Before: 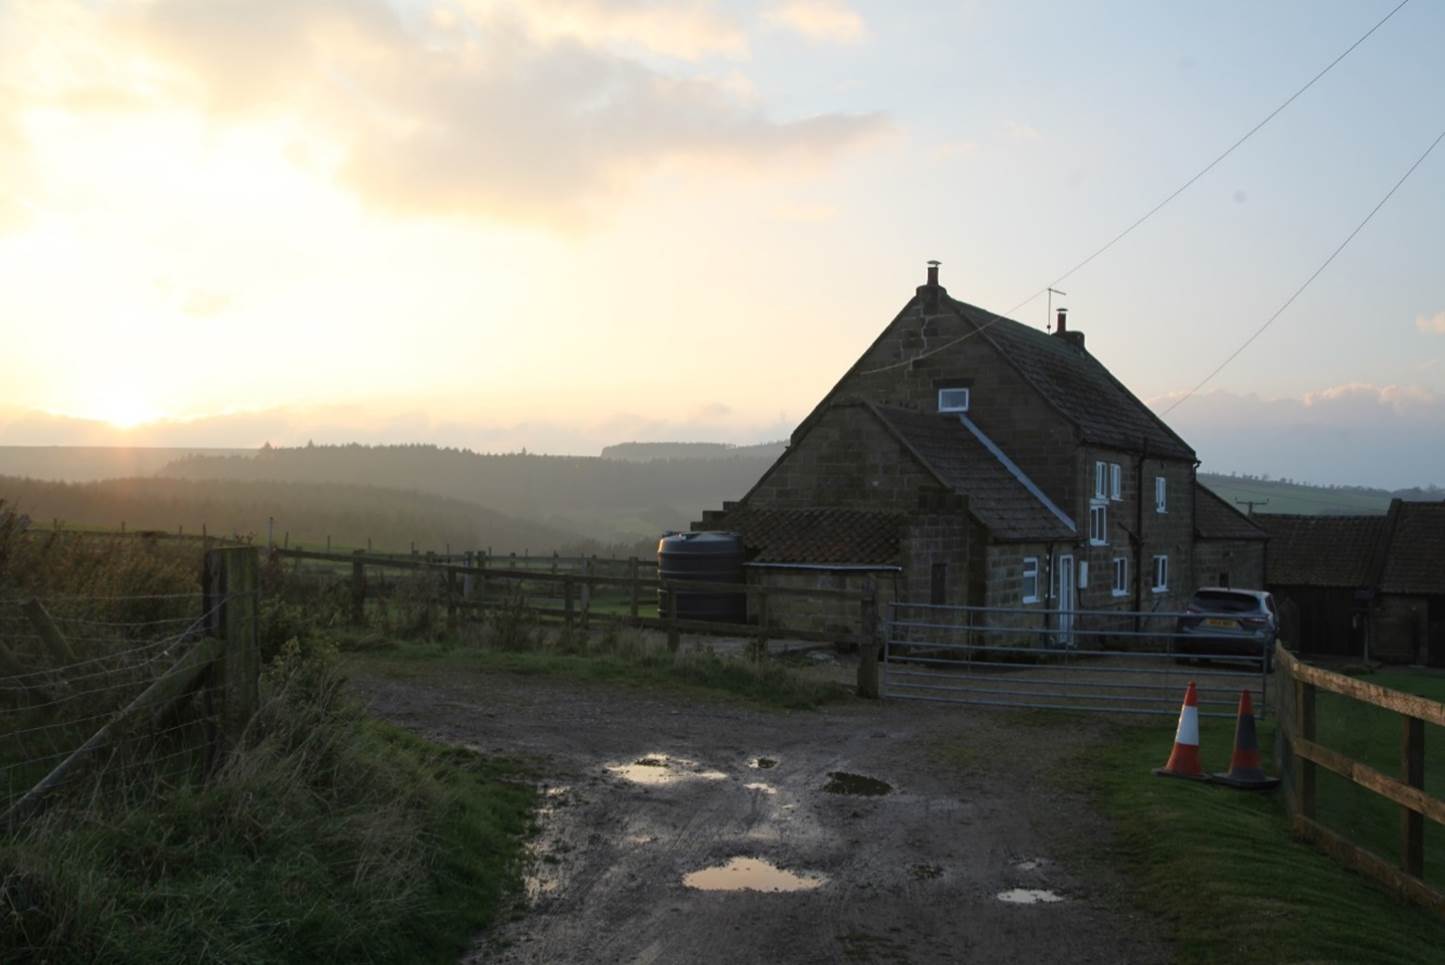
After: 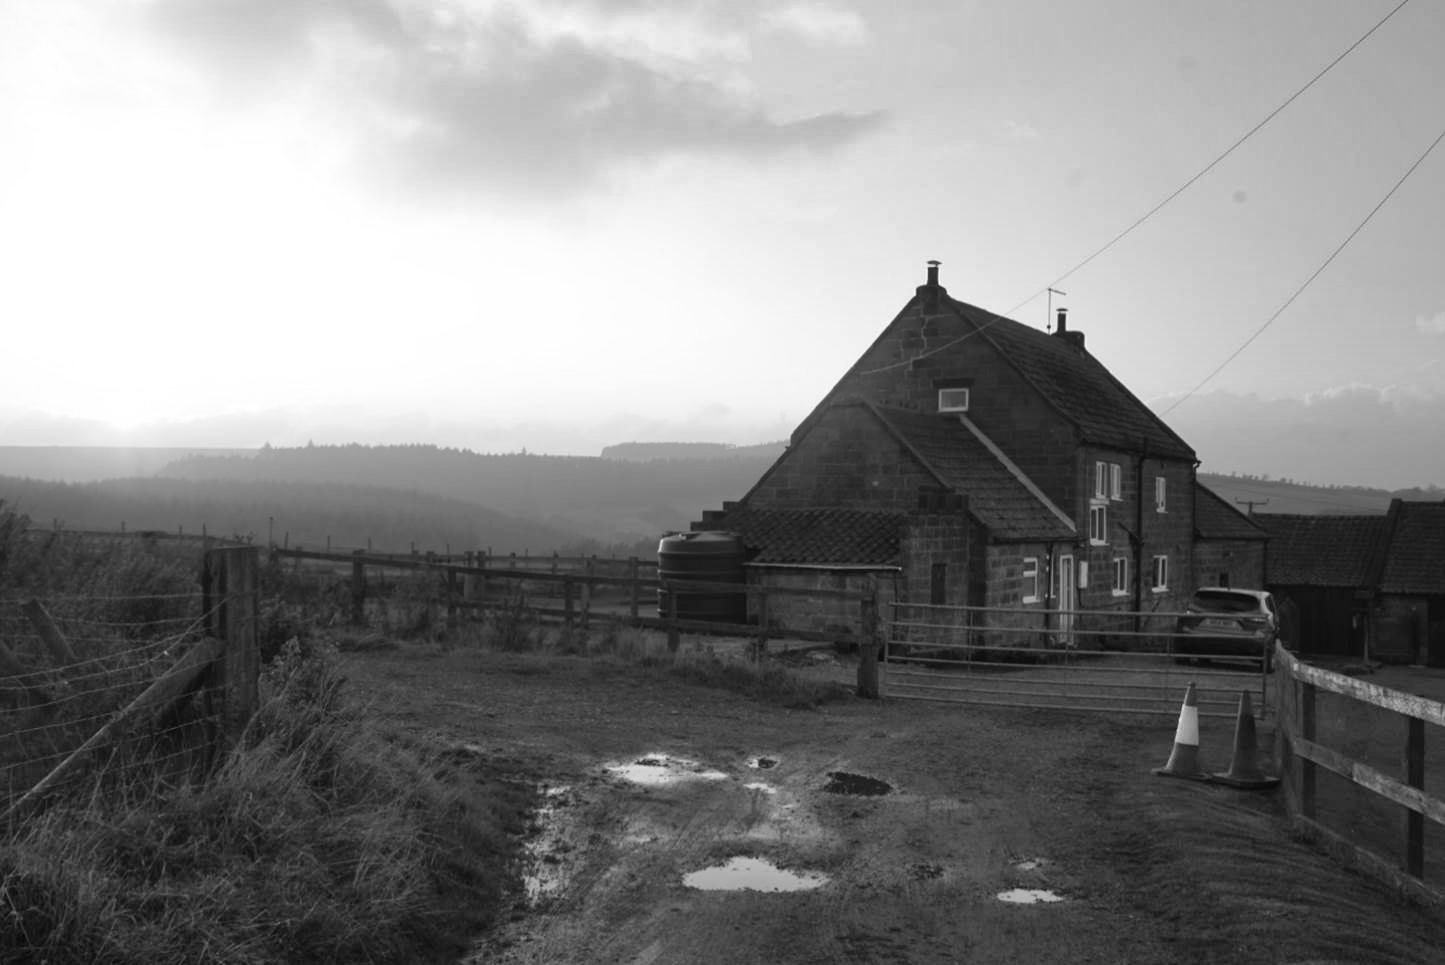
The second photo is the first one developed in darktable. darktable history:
bloom: size 13.65%, threshold 98.39%, strength 4.82%
shadows and highlights: soften with gaussian
monochrome: on, module defaults
